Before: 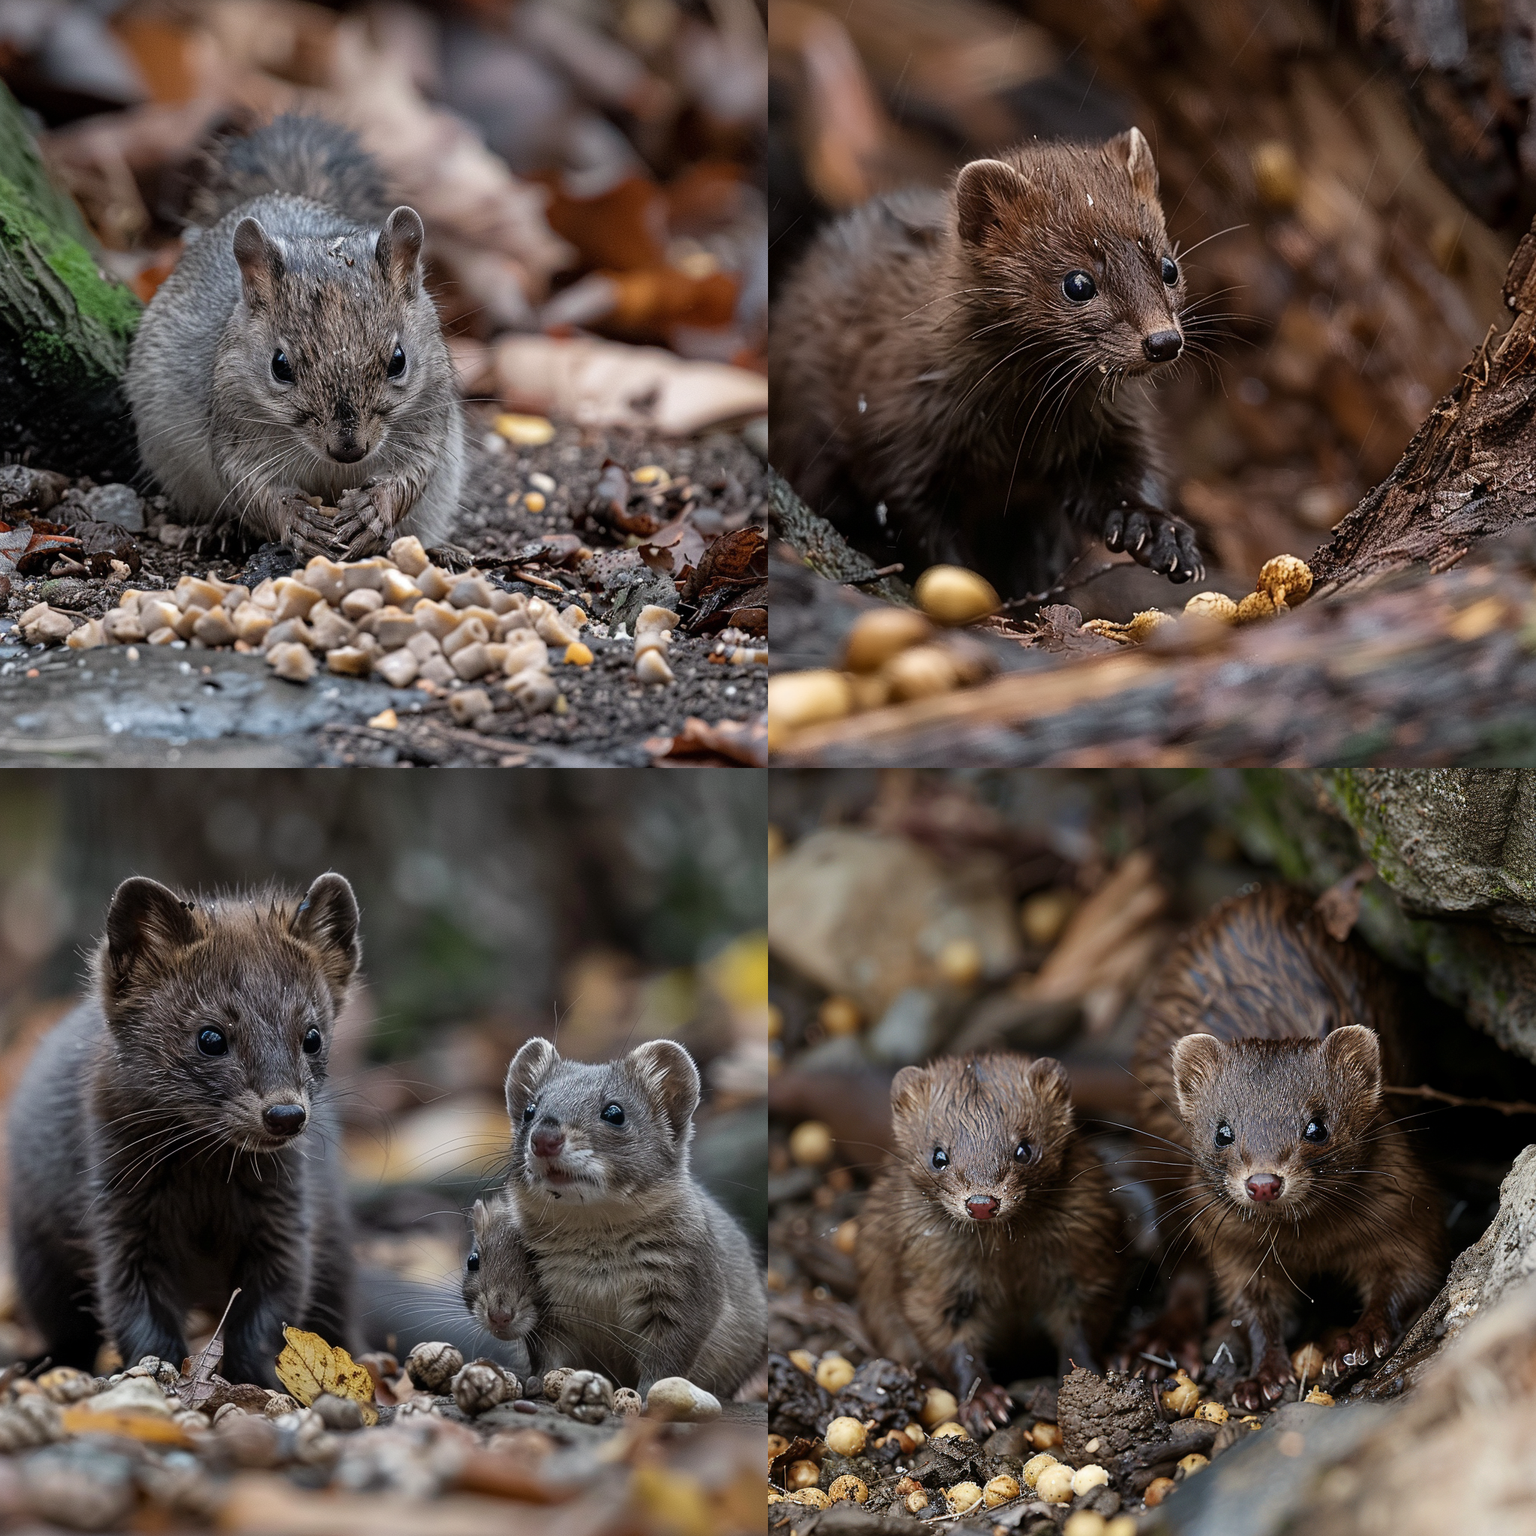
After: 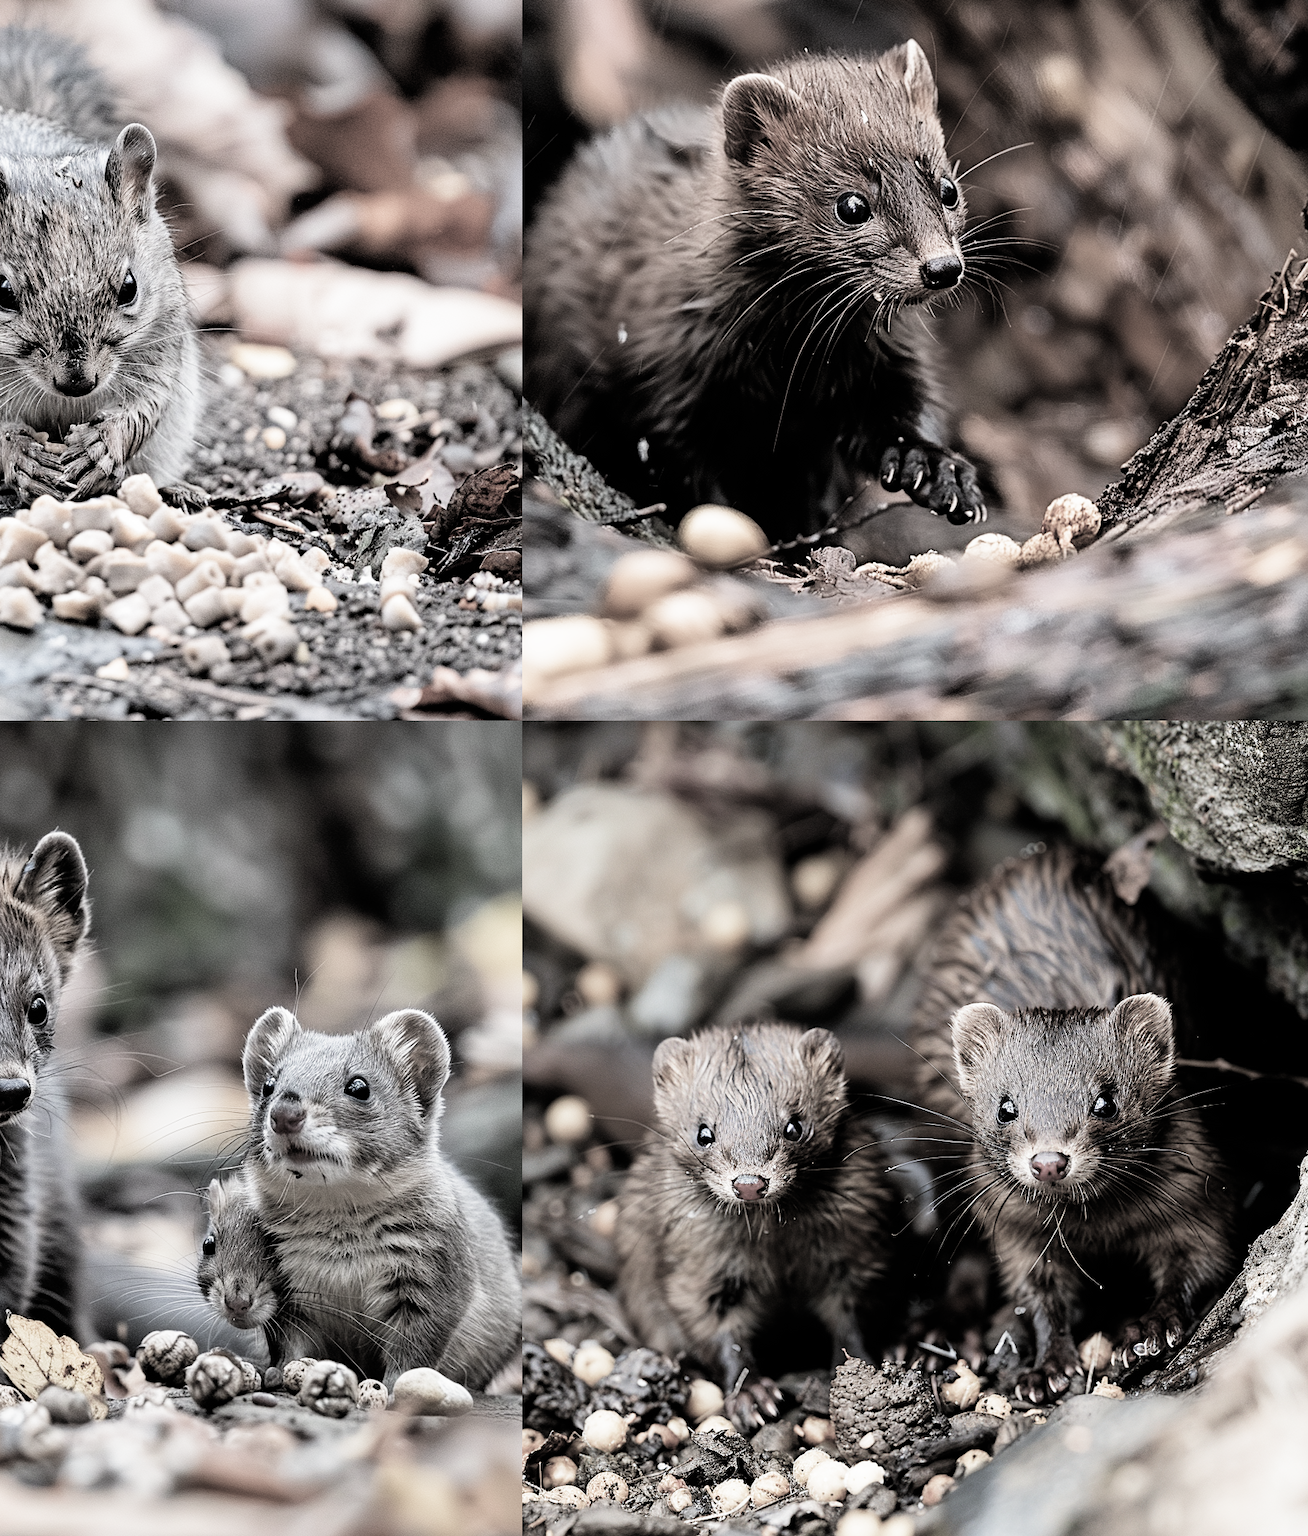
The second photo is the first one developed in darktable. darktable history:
crop and rotate: left 18.051%, top 5.86%, right 1.757%
filmic rgb: black relative exposure -5.08 EV, white relative exposure 3.97 EV, hardness 2.9, contrast 1.298, highlights saturation mix -31.06%, color science v4 (2020)
tone equalizer: on, module defaults
exposure: black level correction 0, exposure 1.336 EV, compensate exposure bias true, compensate highlight preservation false
